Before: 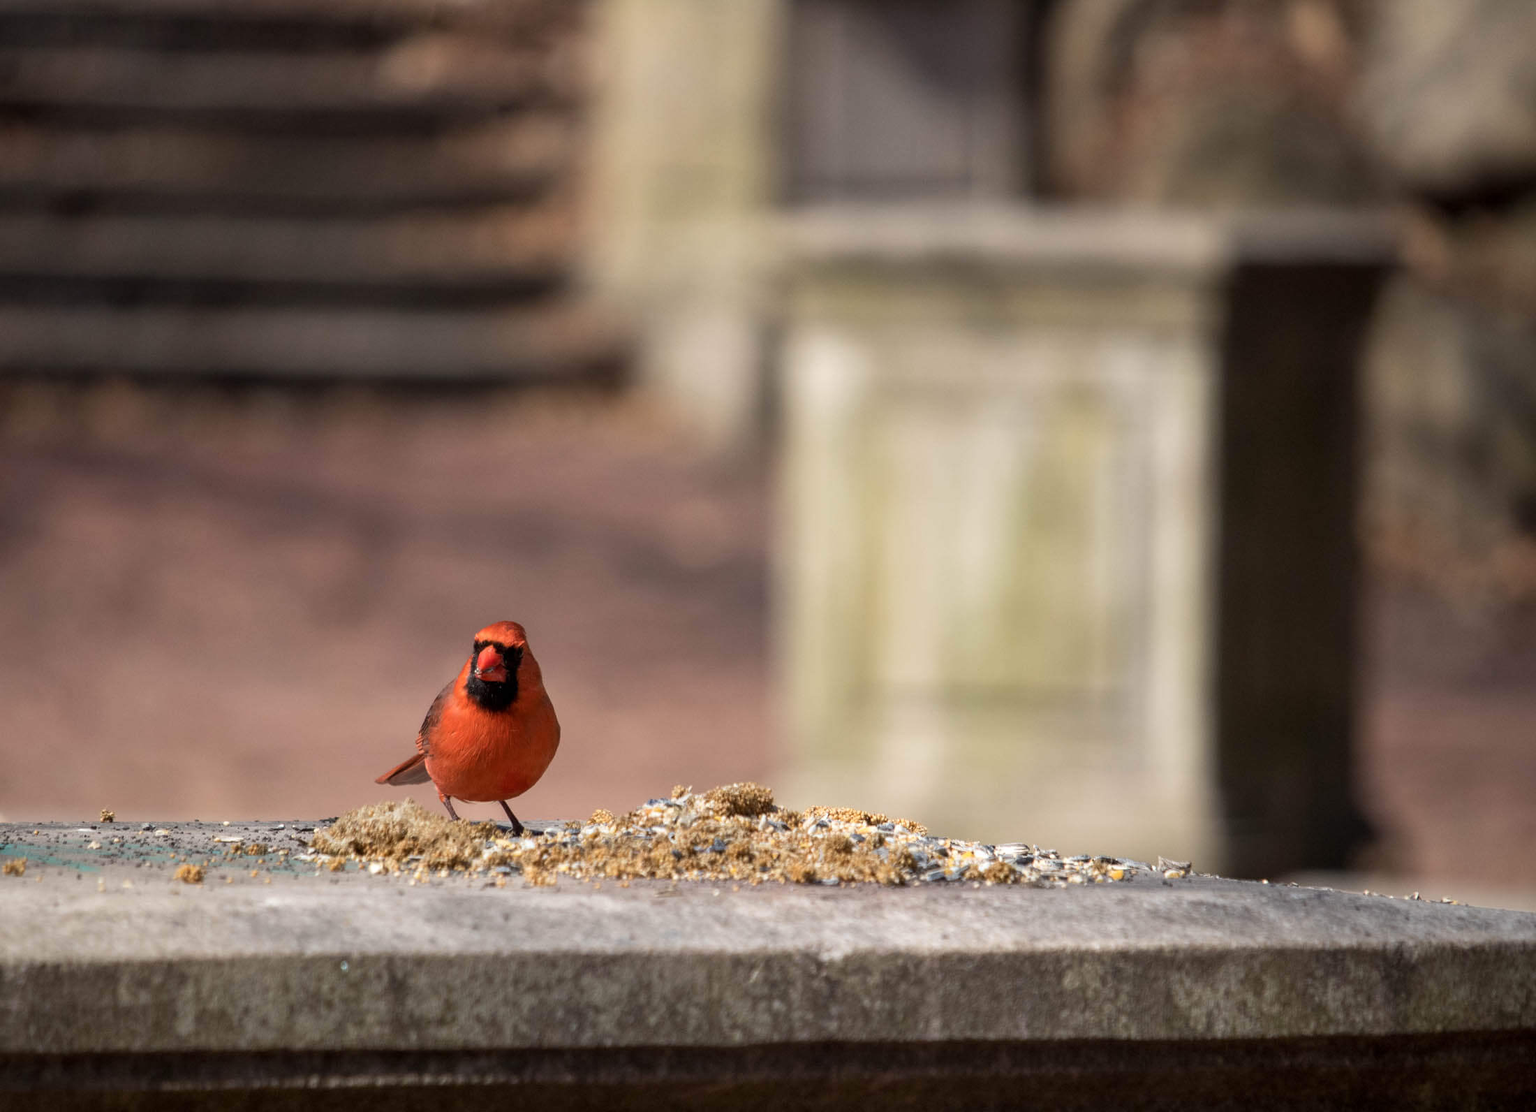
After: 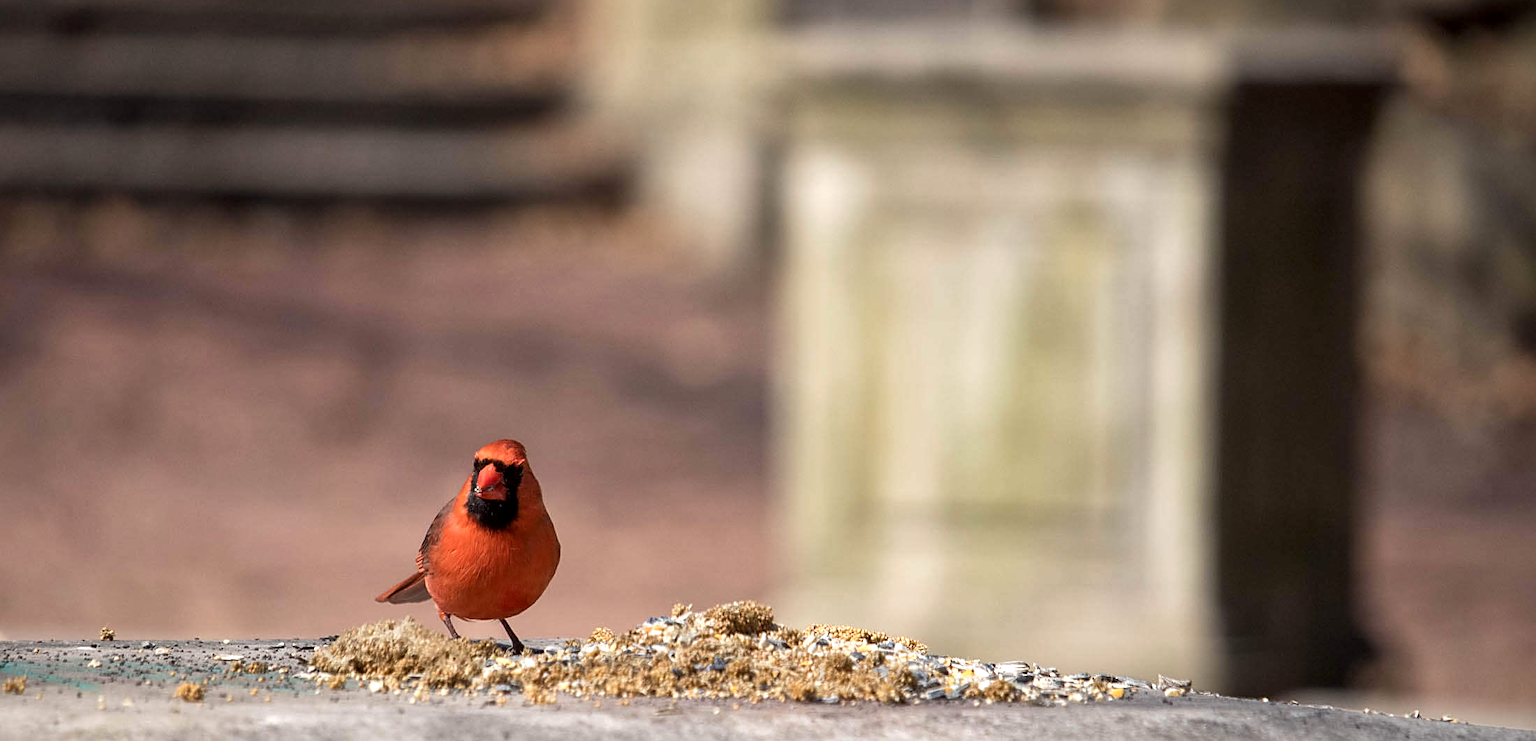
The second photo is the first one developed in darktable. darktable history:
exposure: exposure 0.154 EV, compensate highlight preservation false
local contrast: mode bilateral grid, contrast 21, coarseness 50, detail 119%, midtone range 0.2
sharpen: on, module defaults
crop: top 16.381%, bottom 16.679%
